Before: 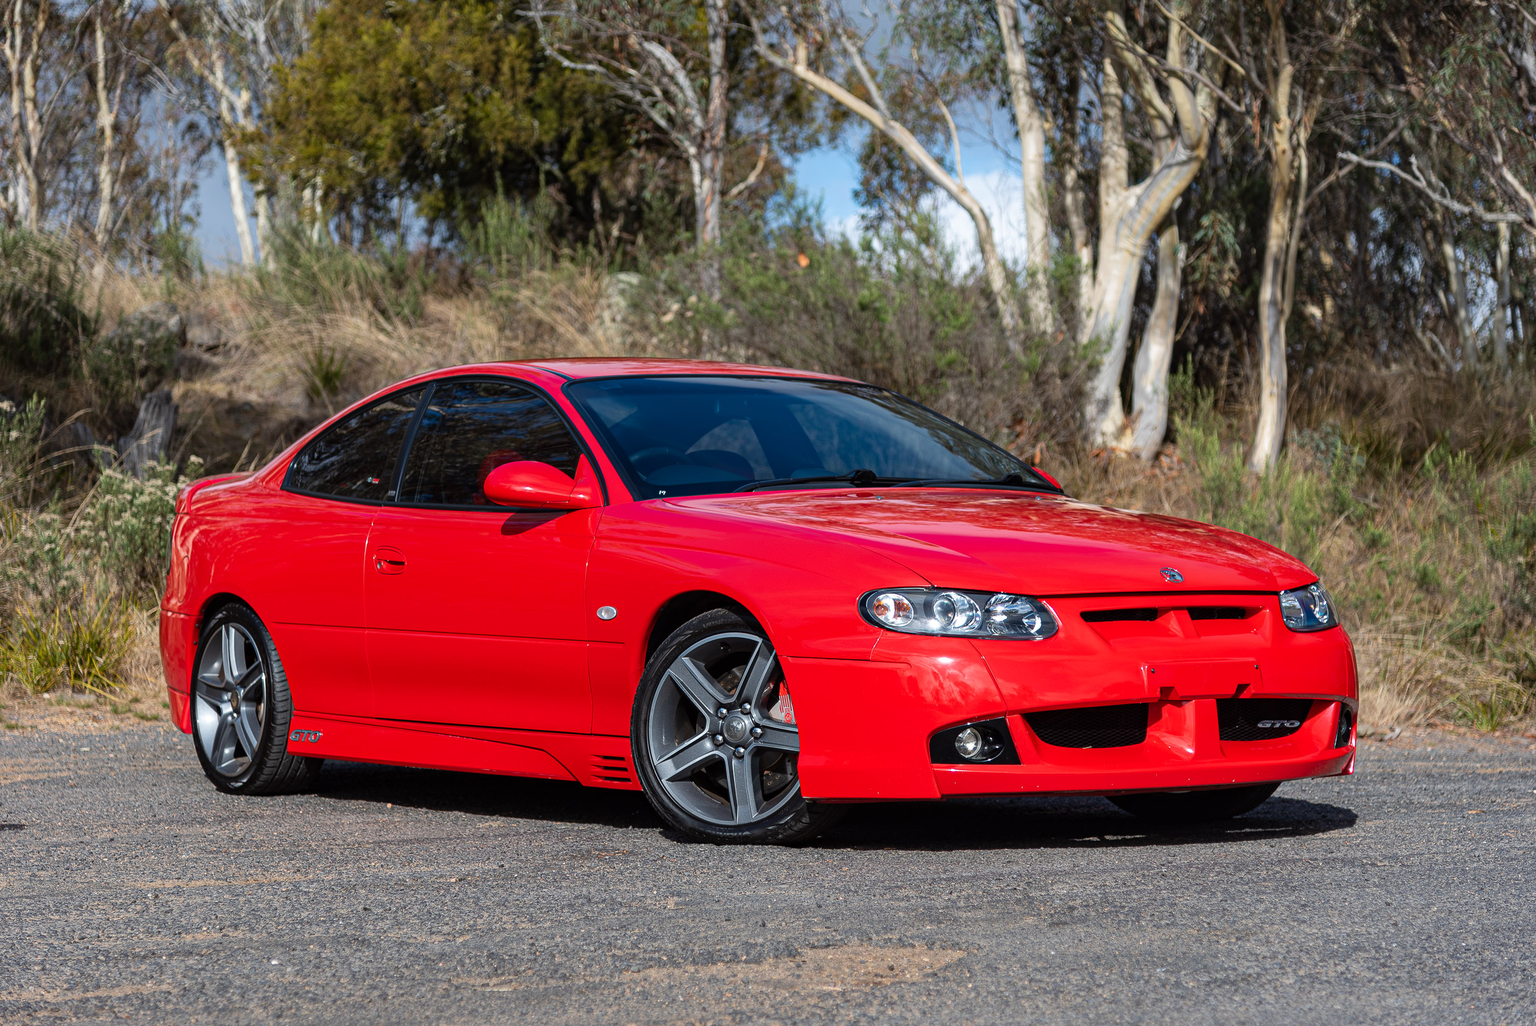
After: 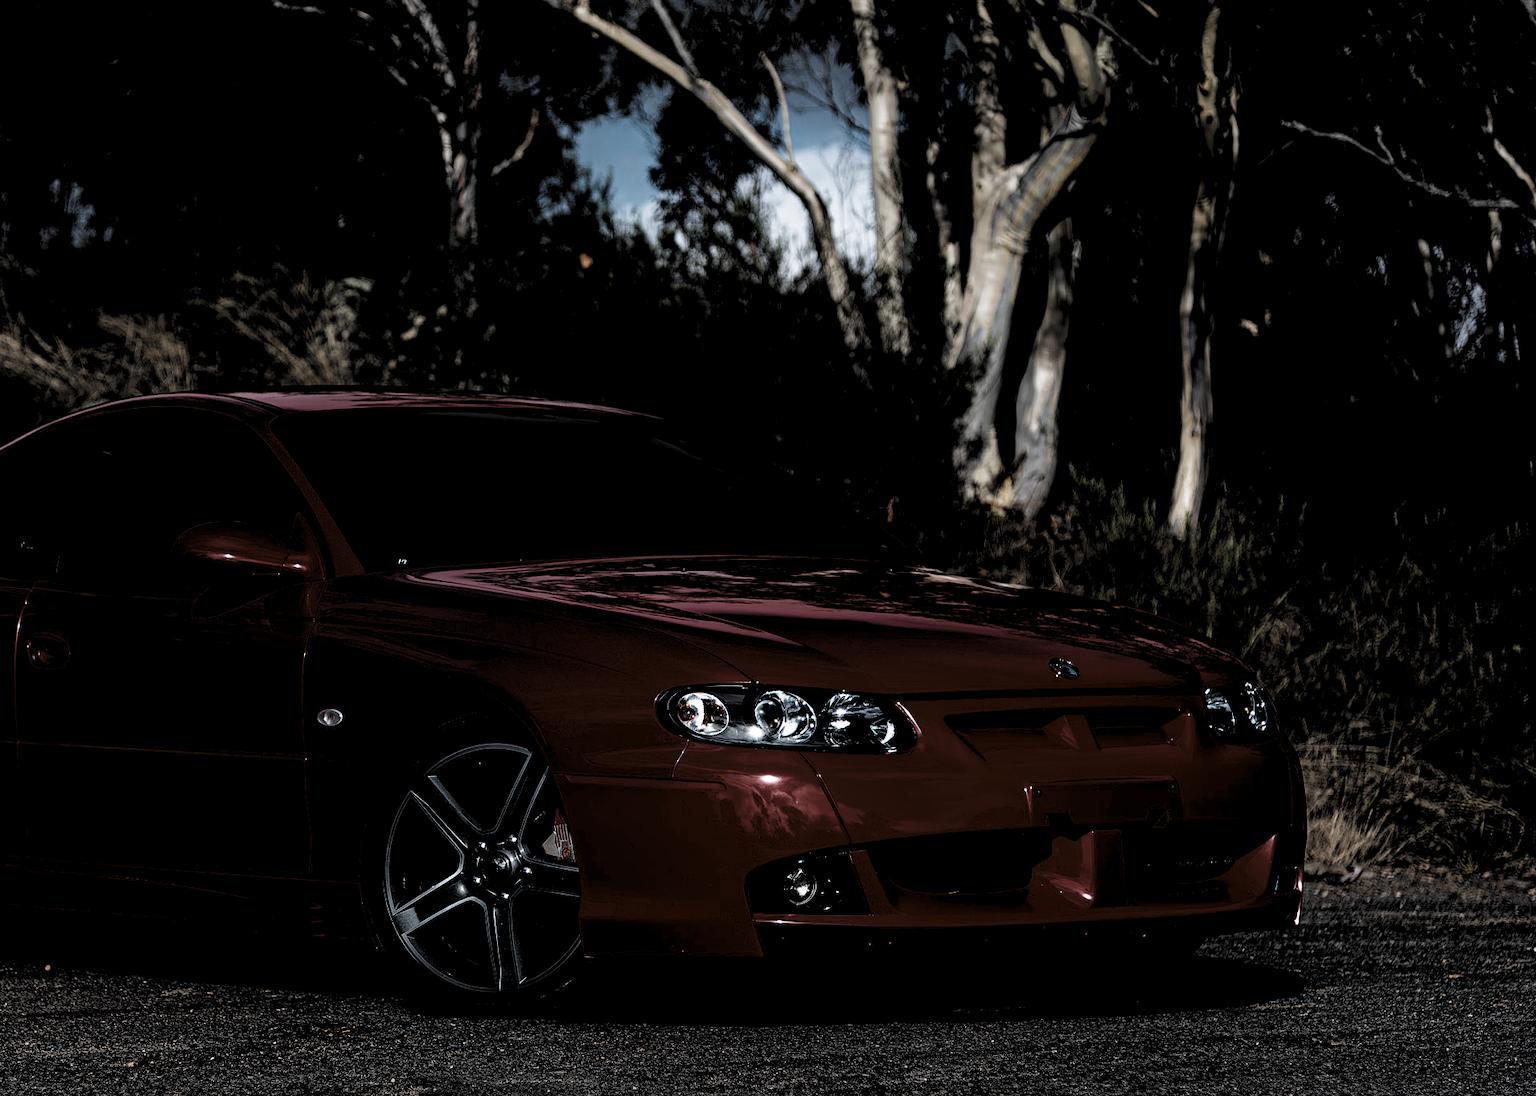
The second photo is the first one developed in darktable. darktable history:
levels: levels [0.514, 0.759, 1]
crop: left 22.945%, top 5.878%, bottom 11.78%
